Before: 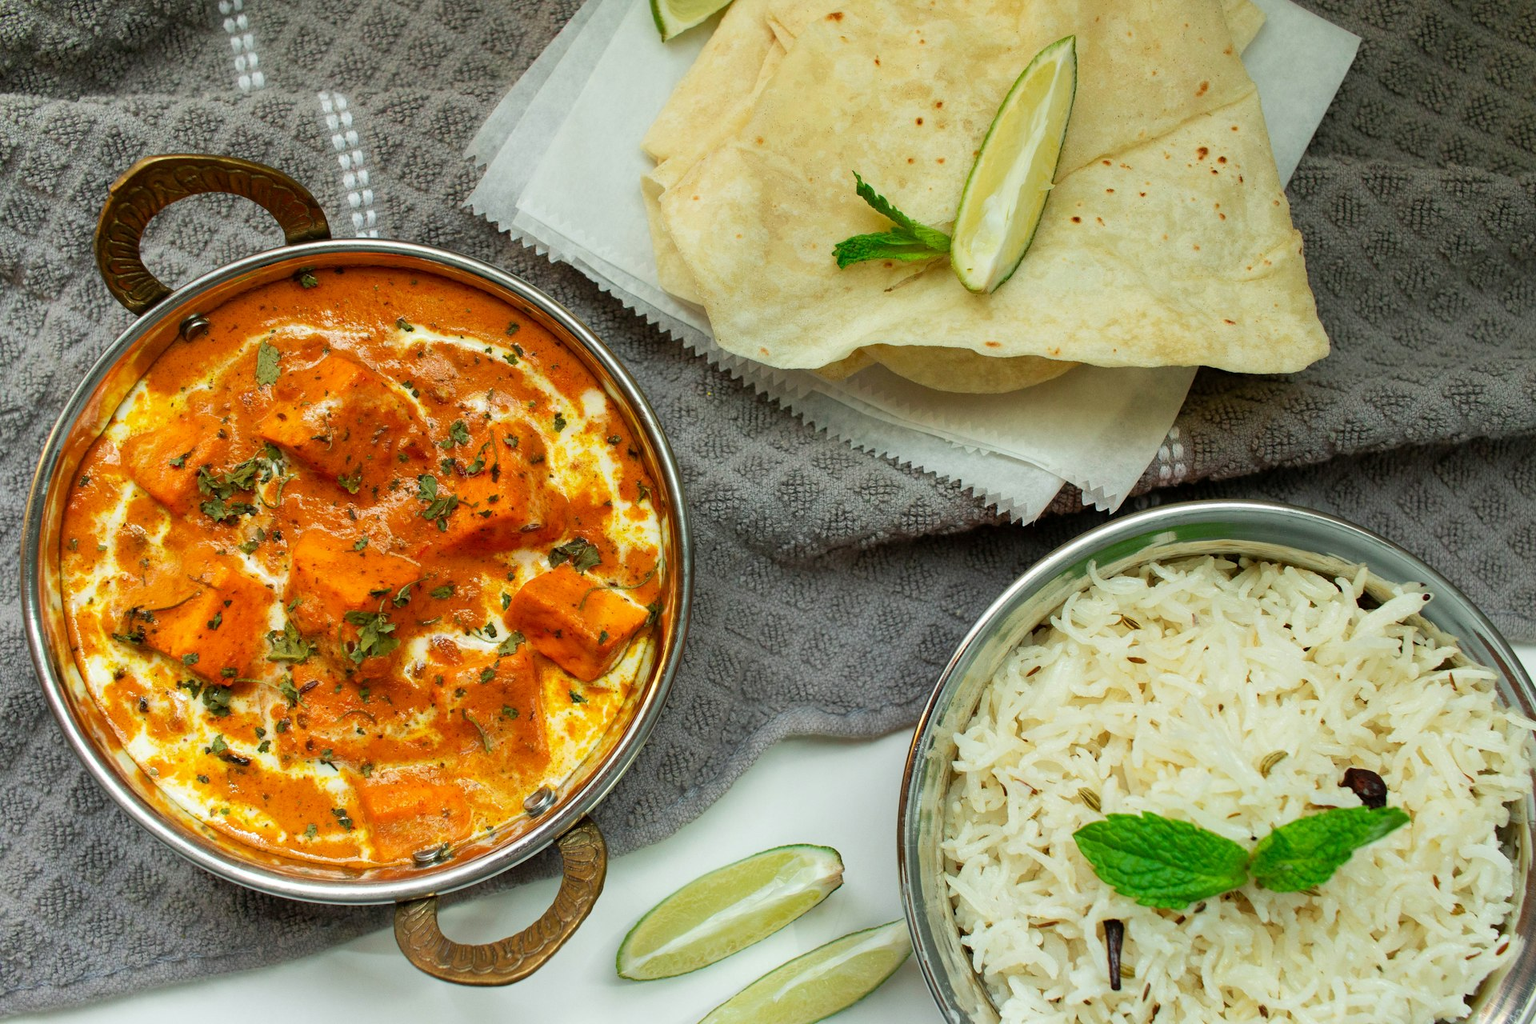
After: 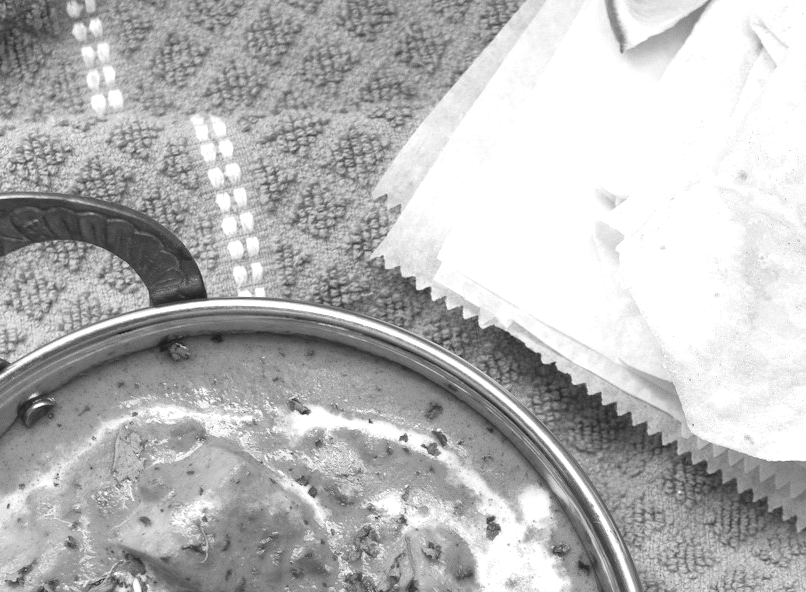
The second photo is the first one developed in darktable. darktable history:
crop and rotate: left 10.817%, top 0.062%, right 47.194%, bottom 53.626%
monochrome: a -92.57, b 58.91
exposure: black level correction 0, exposure 1.5 EV, compensate exposure bias true, compensate highlight preservation false
contrast brightness saturation: contrast -0.19, saturation 0.19
